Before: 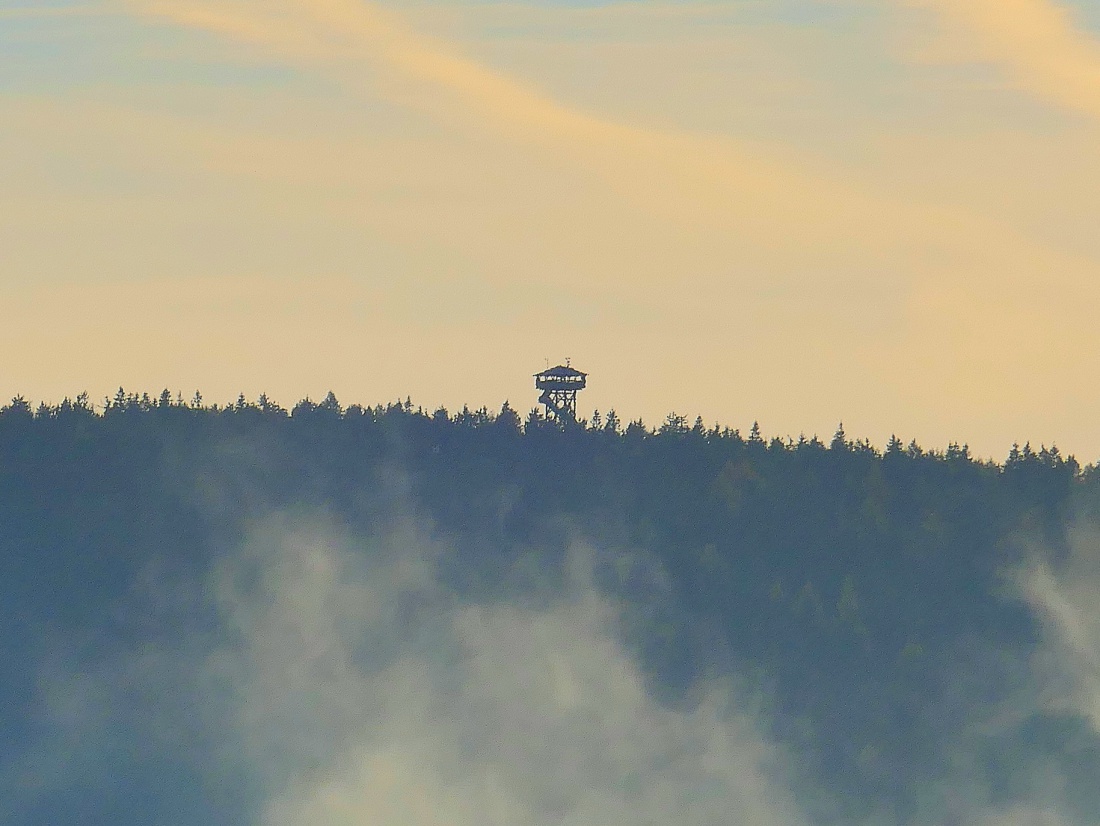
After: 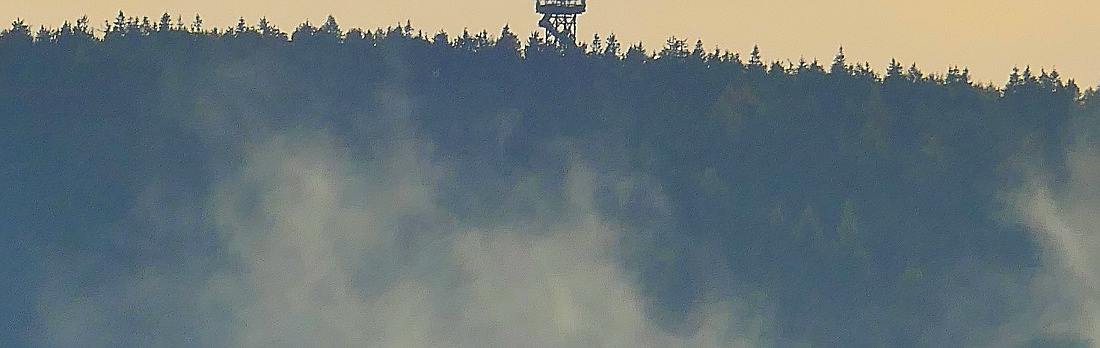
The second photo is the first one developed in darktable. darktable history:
crop: top 45.592%, bottom 12.169%
sharpen: on, module defaults
